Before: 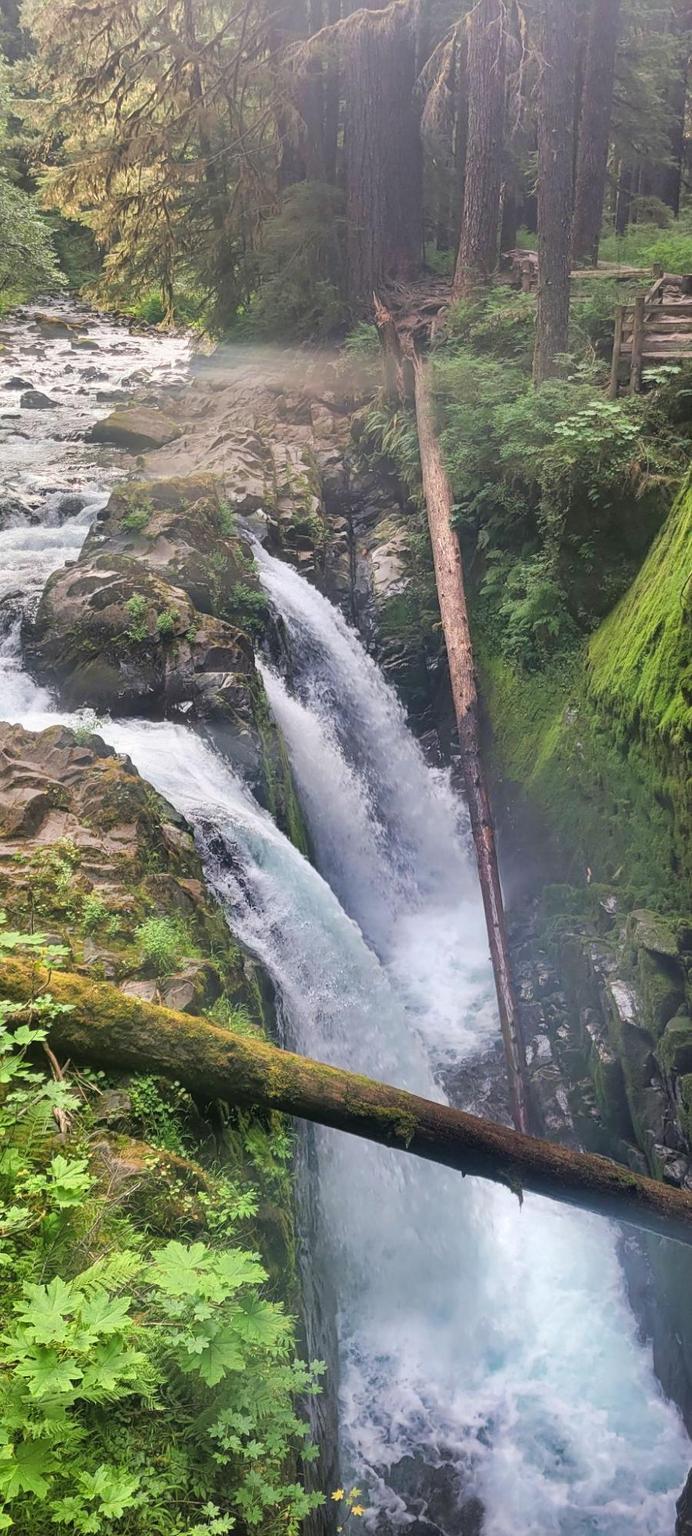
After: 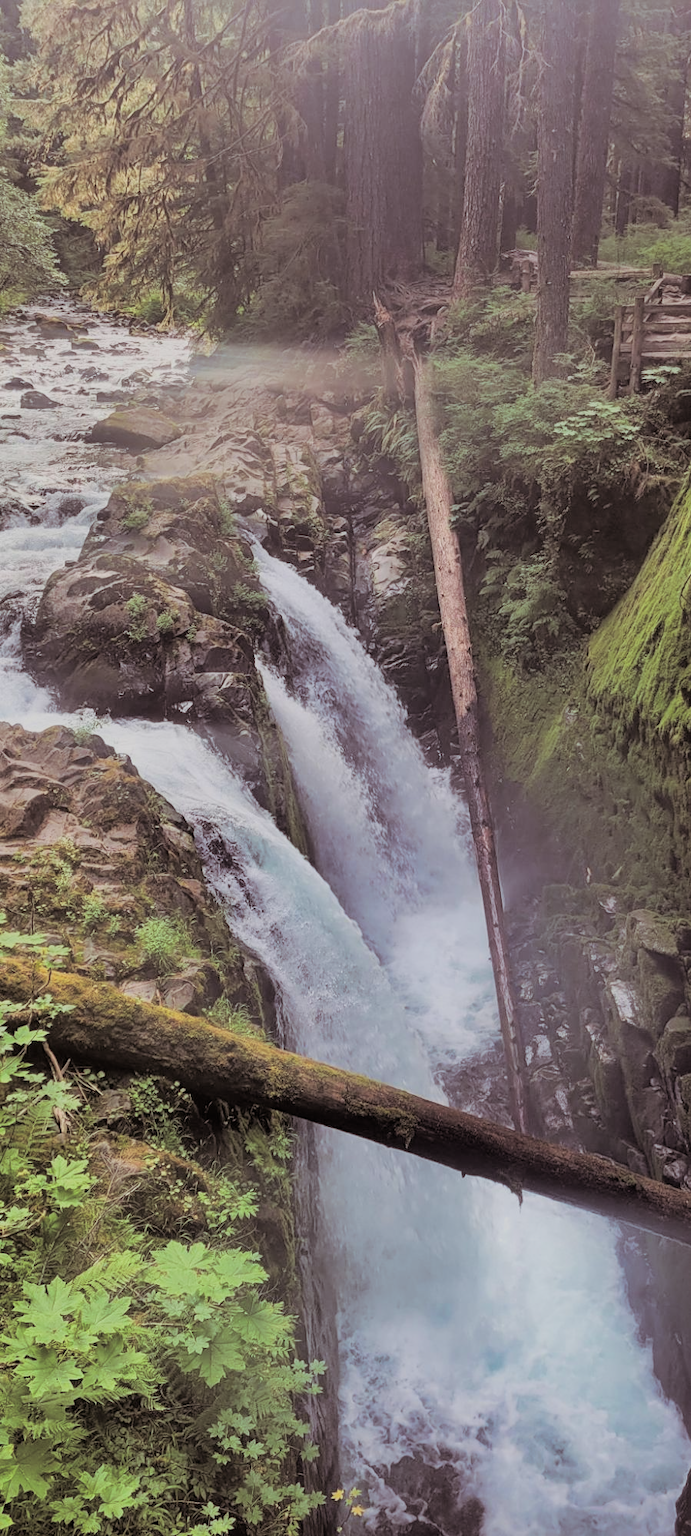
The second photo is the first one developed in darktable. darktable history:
filmic rgb: black relative exposure -7.65 EV, white relative exposure 4.56 EV, hardness 3.61
split-toning: shadows › saturation 0.24, highlights › hue 54°, highlights › saturation 0.24
